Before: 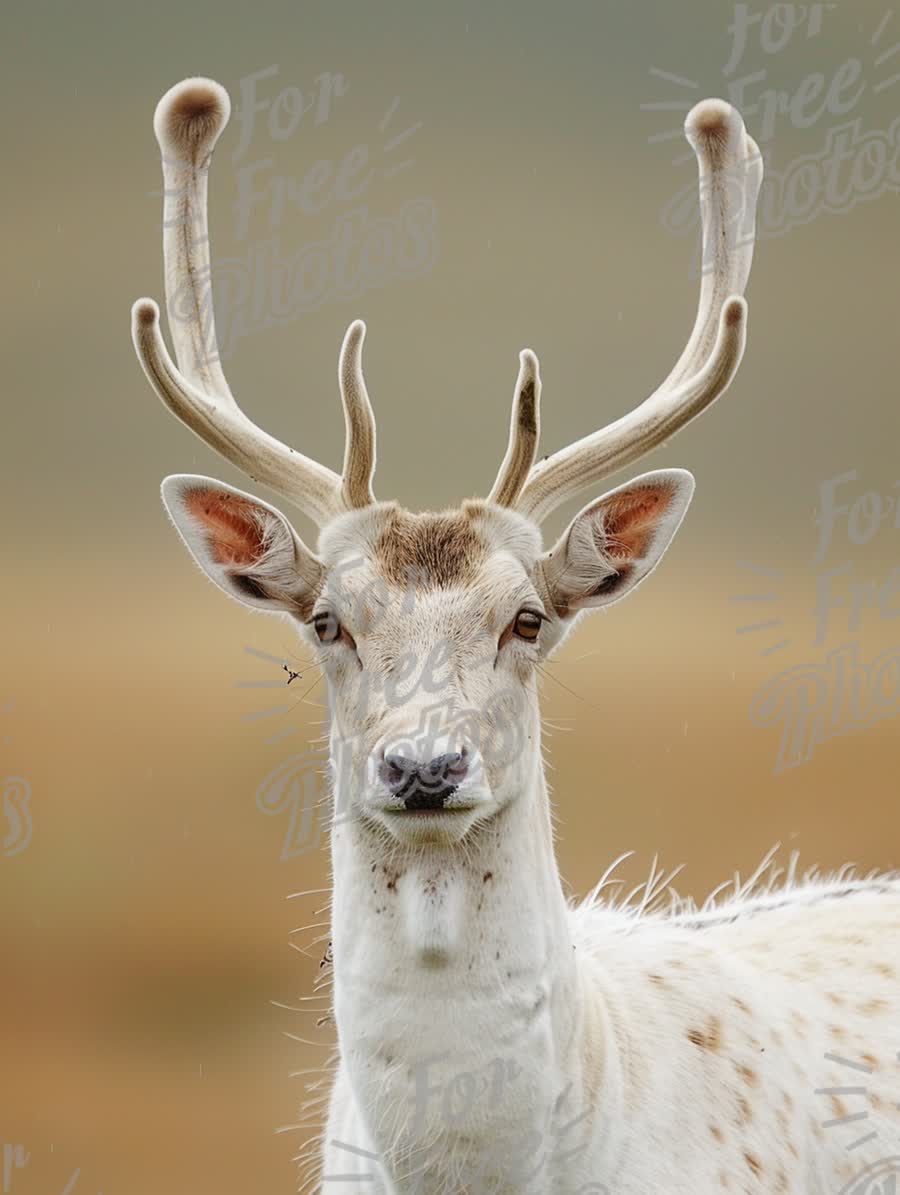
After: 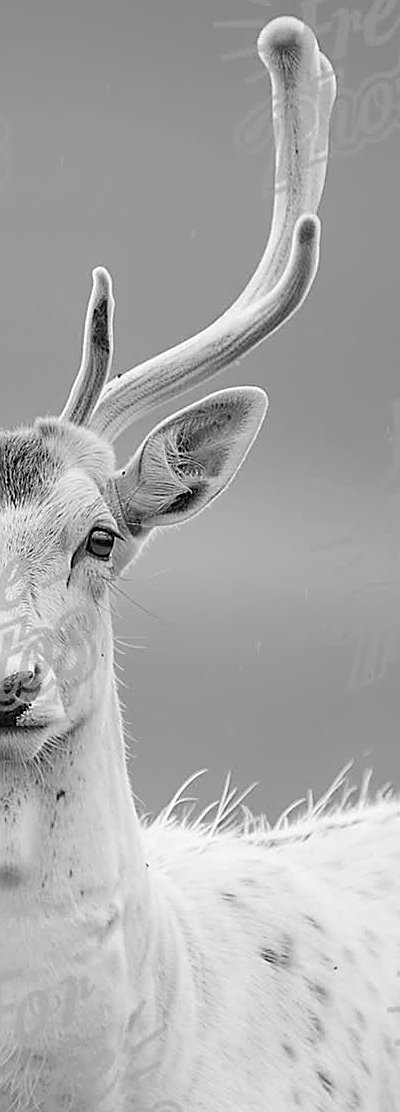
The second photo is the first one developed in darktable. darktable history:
color calibration: output gray [0.28, 0.41, 0.31, 0], illuminant same as pipeline (D50), adaptation XYZ, x 0.346, y 0.357, temperature 5005.11 K
exposure: exposure 0.081 EV, compensate exposure bias true, compensate highlight preservation false
sharpen: radius 1.404, amount 1.233, threshold 0.631
crop: left 47.481%, top 6.896%, right 8.018%
contrast brightness saturation: brightness 0.086, saturation 0.192
